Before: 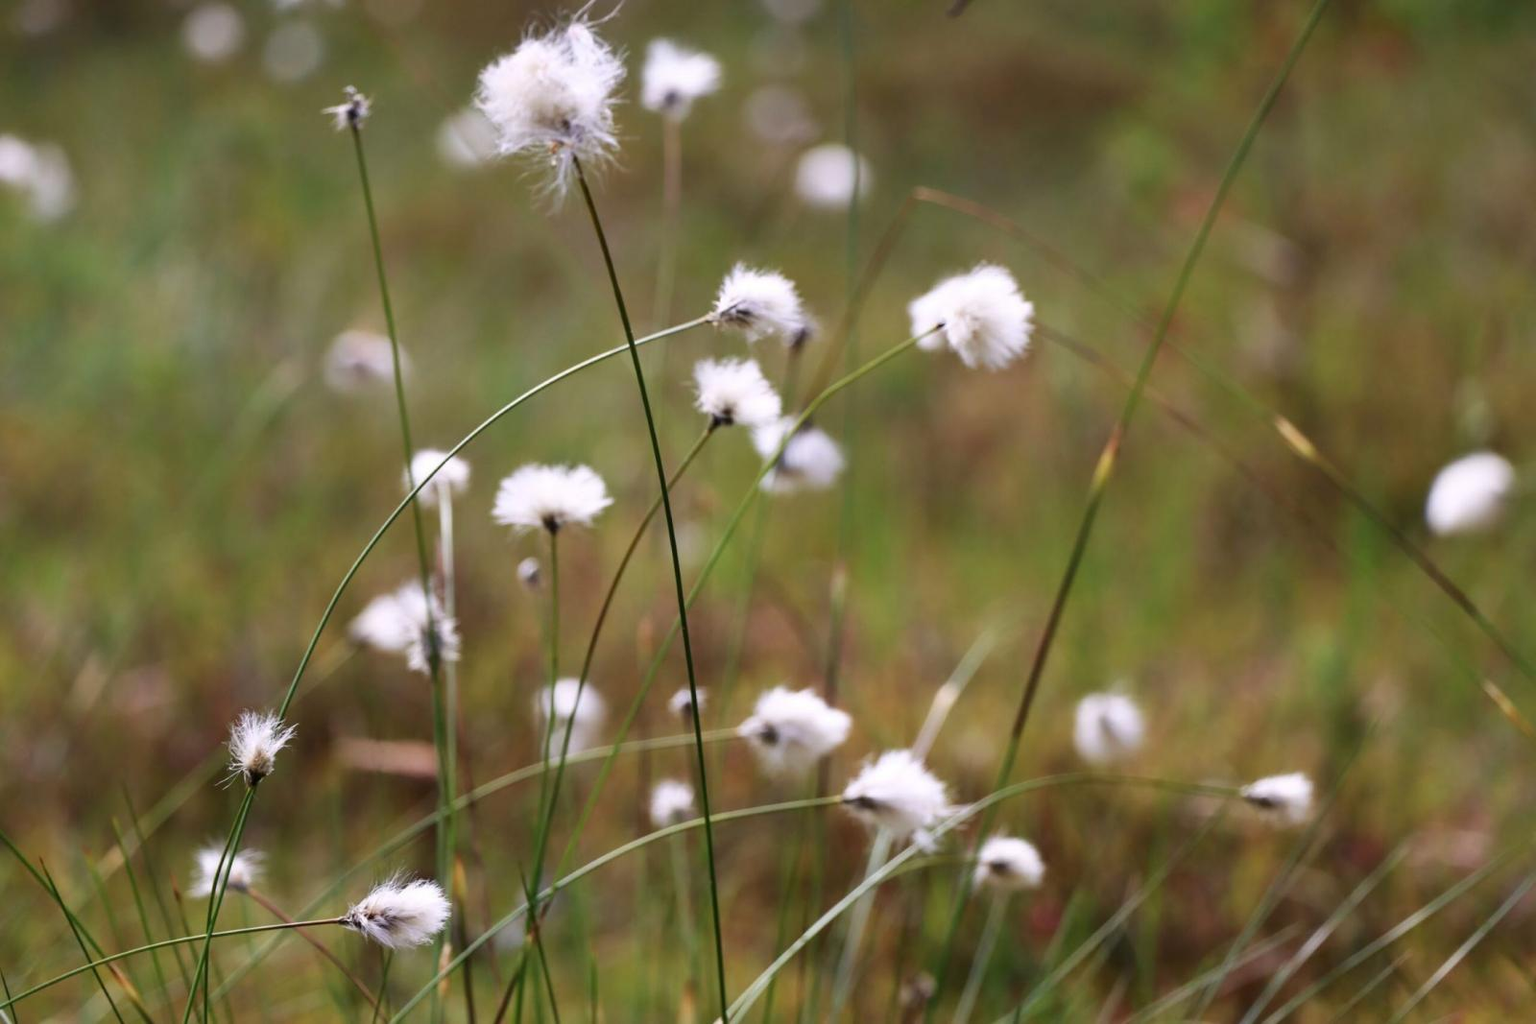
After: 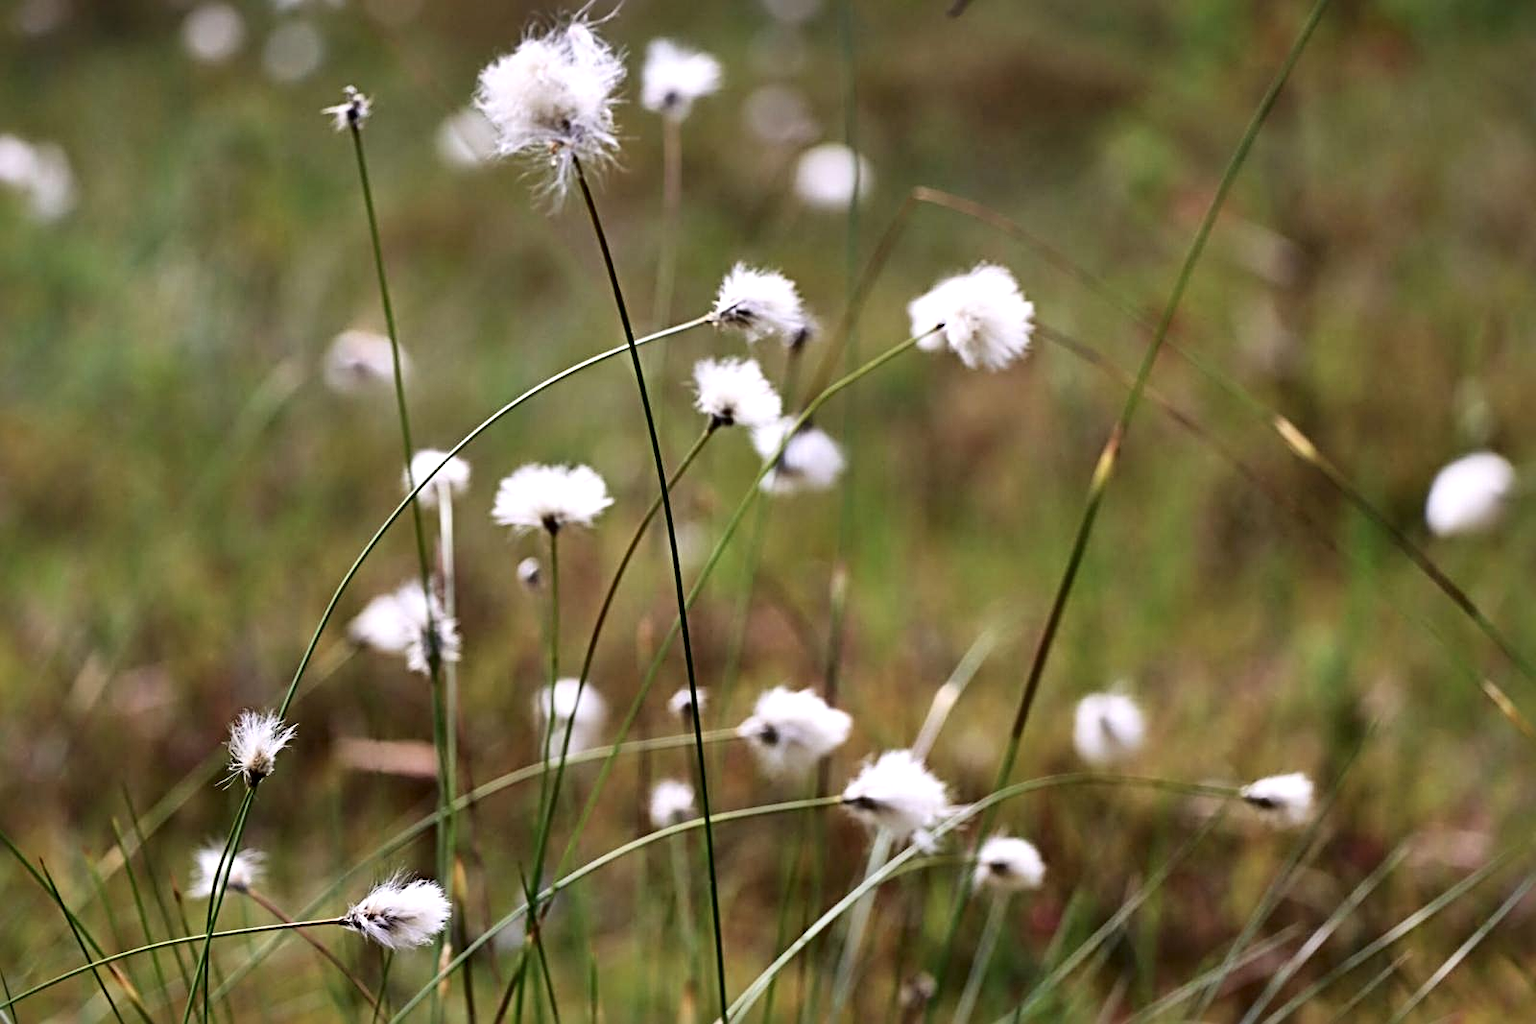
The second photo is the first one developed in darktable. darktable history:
sharpen: radius 4
local contrast: mode bilateral grid, contrast 25, coarseness 60, detail 151%, midtone range 0.2
